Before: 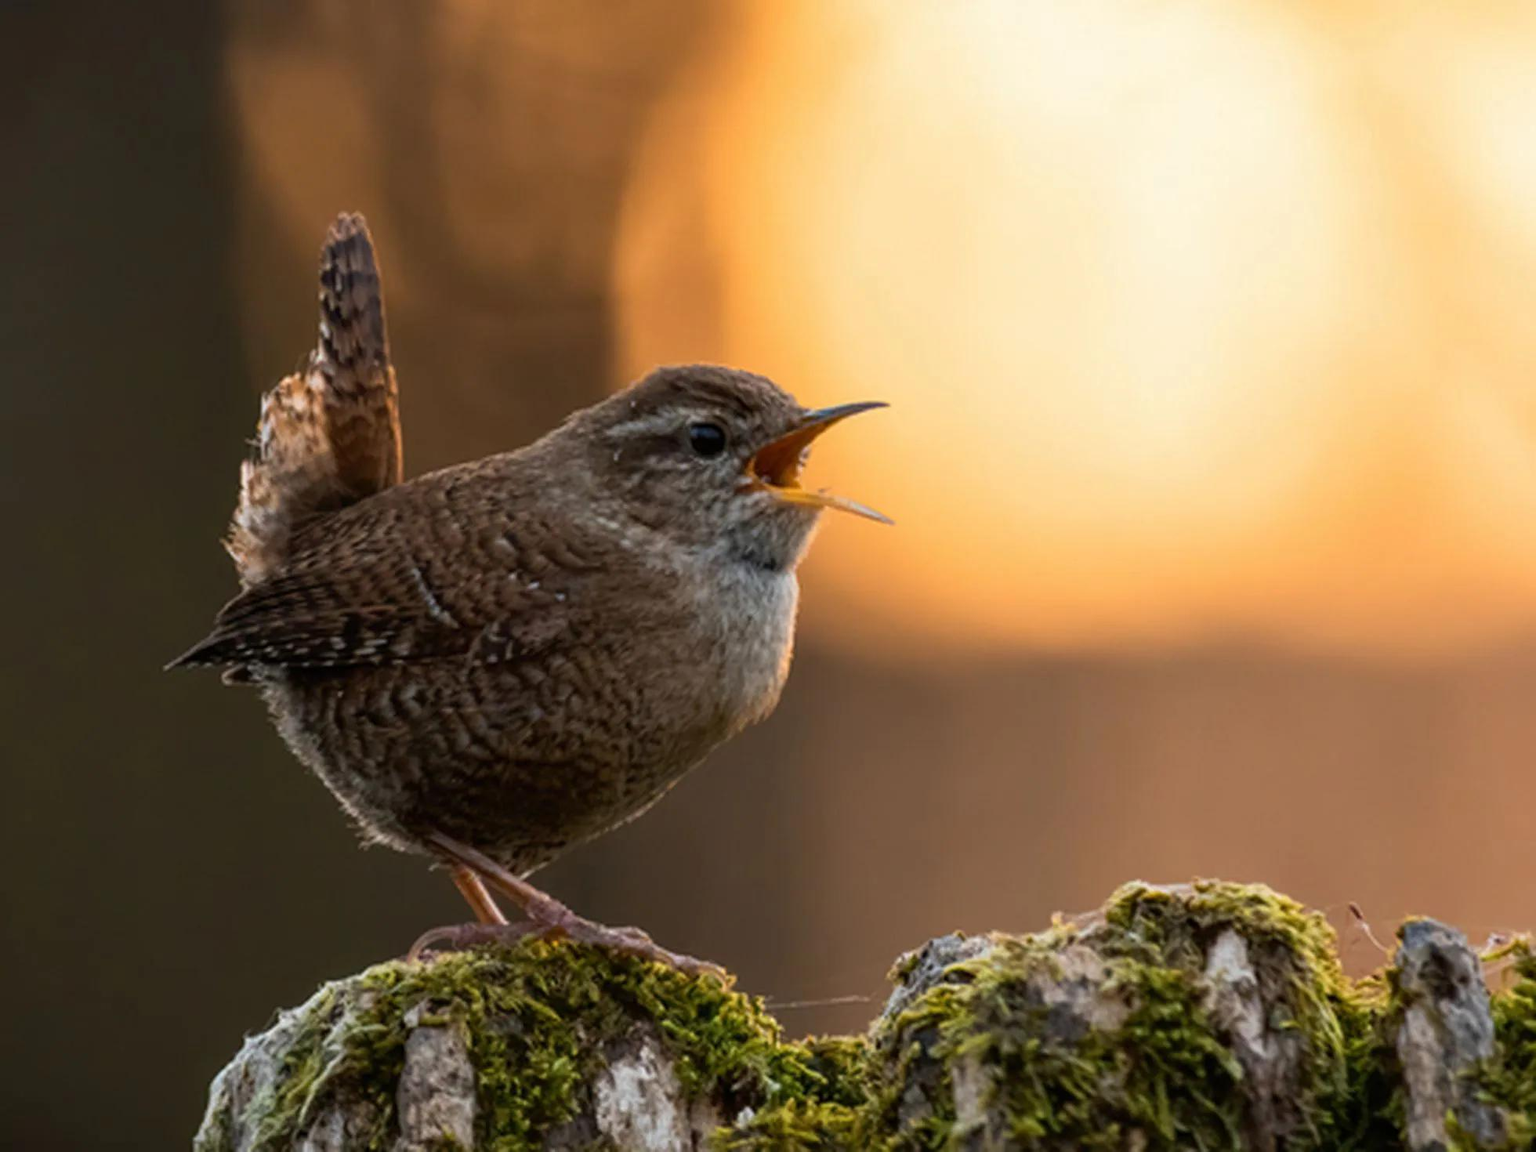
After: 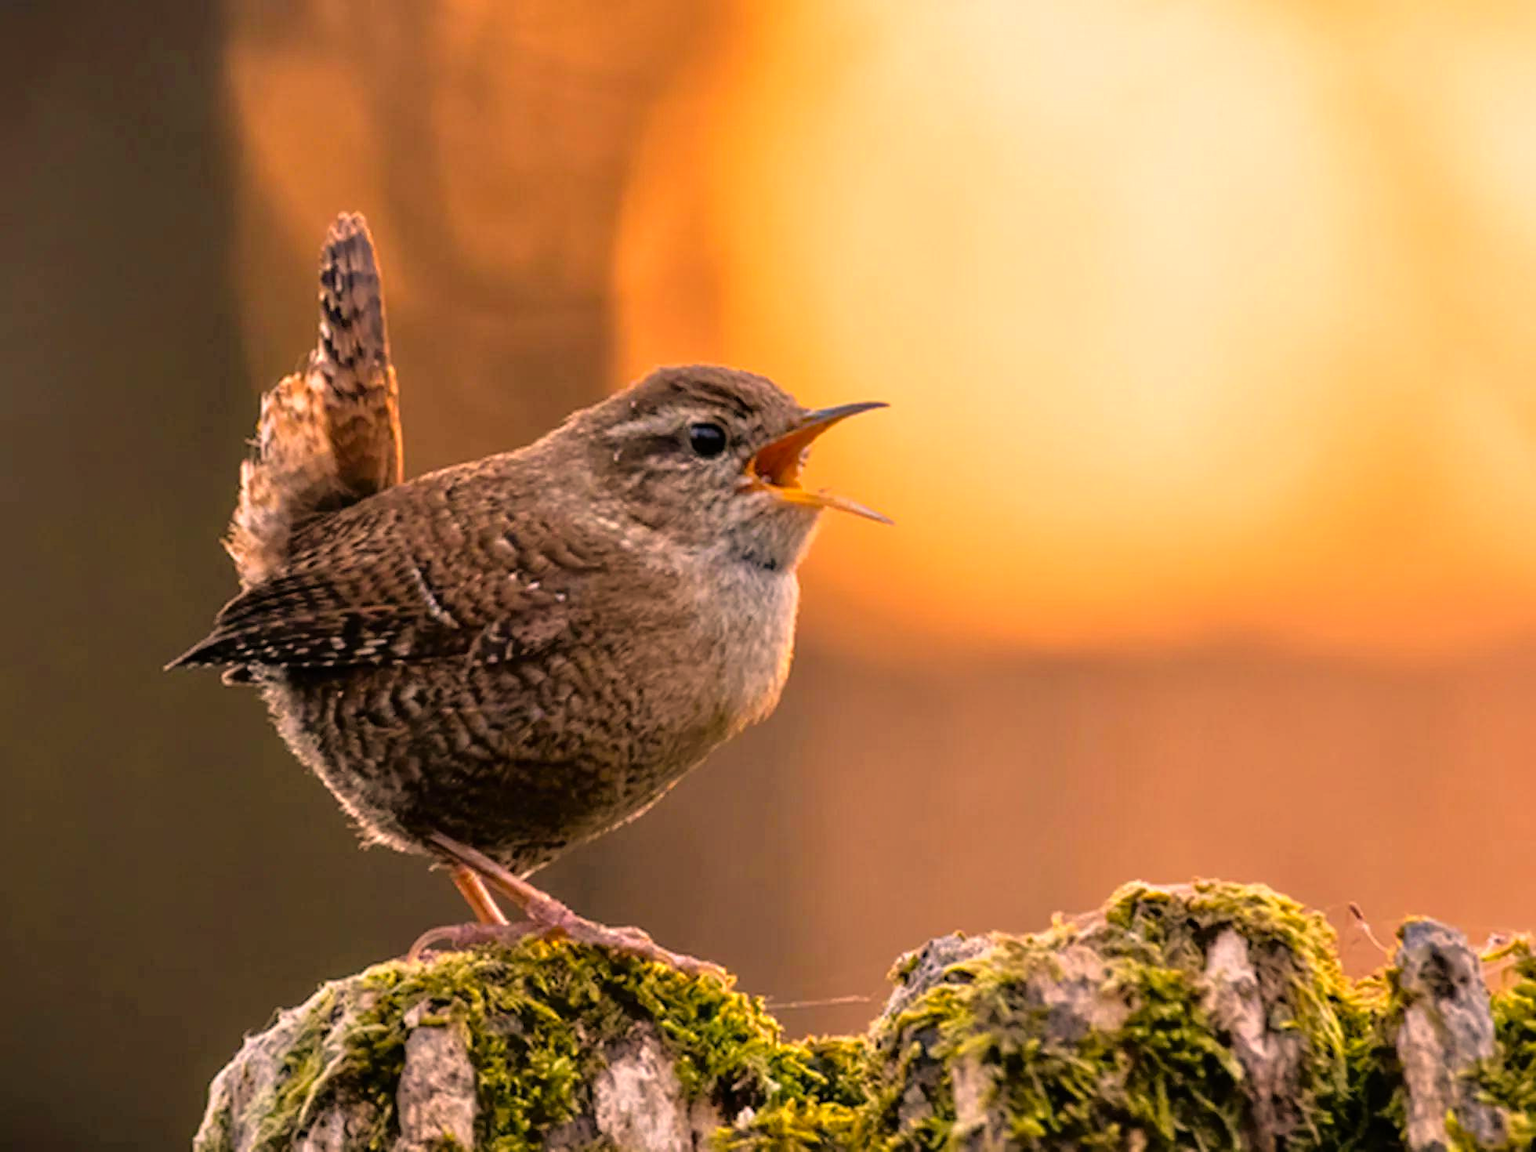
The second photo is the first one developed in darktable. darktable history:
color correction: highlights a* 21.16, highlights b* 19.61
tone equalizer: -7 EV 0.15 EV, -6 EV 0.6 EV, -5 EV 1.15 EV, -4 EV 1.33 EV, -3 EV 1.15 EV, -2 EV 0.6 EV, -1 EV 0.15 EV, mask exposure compensation -0.5 EV
